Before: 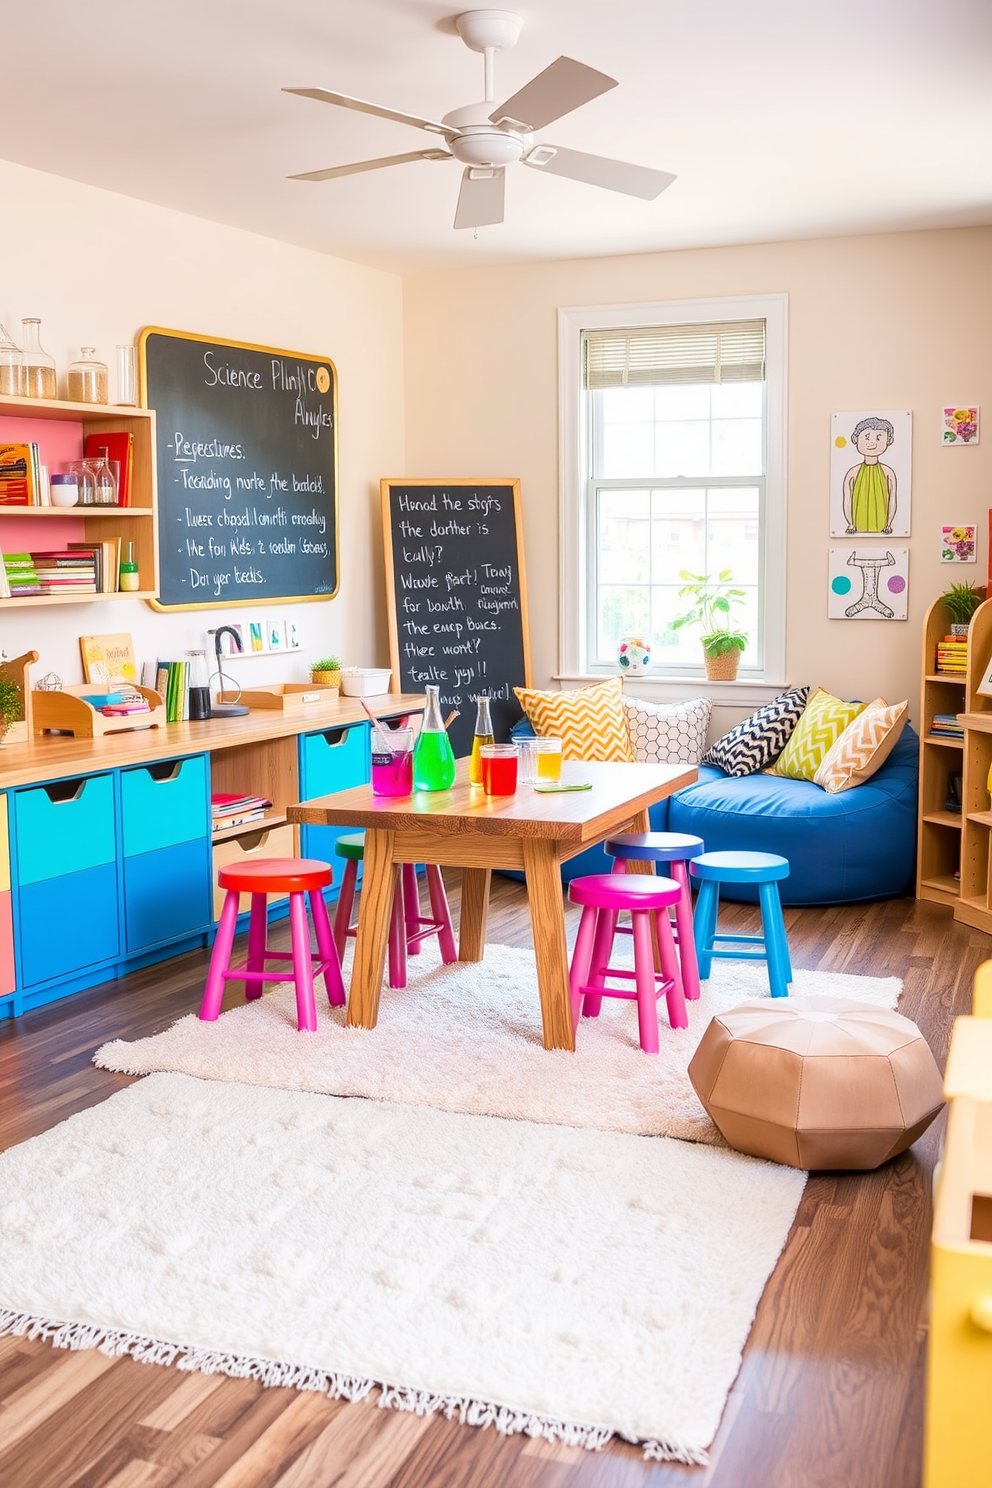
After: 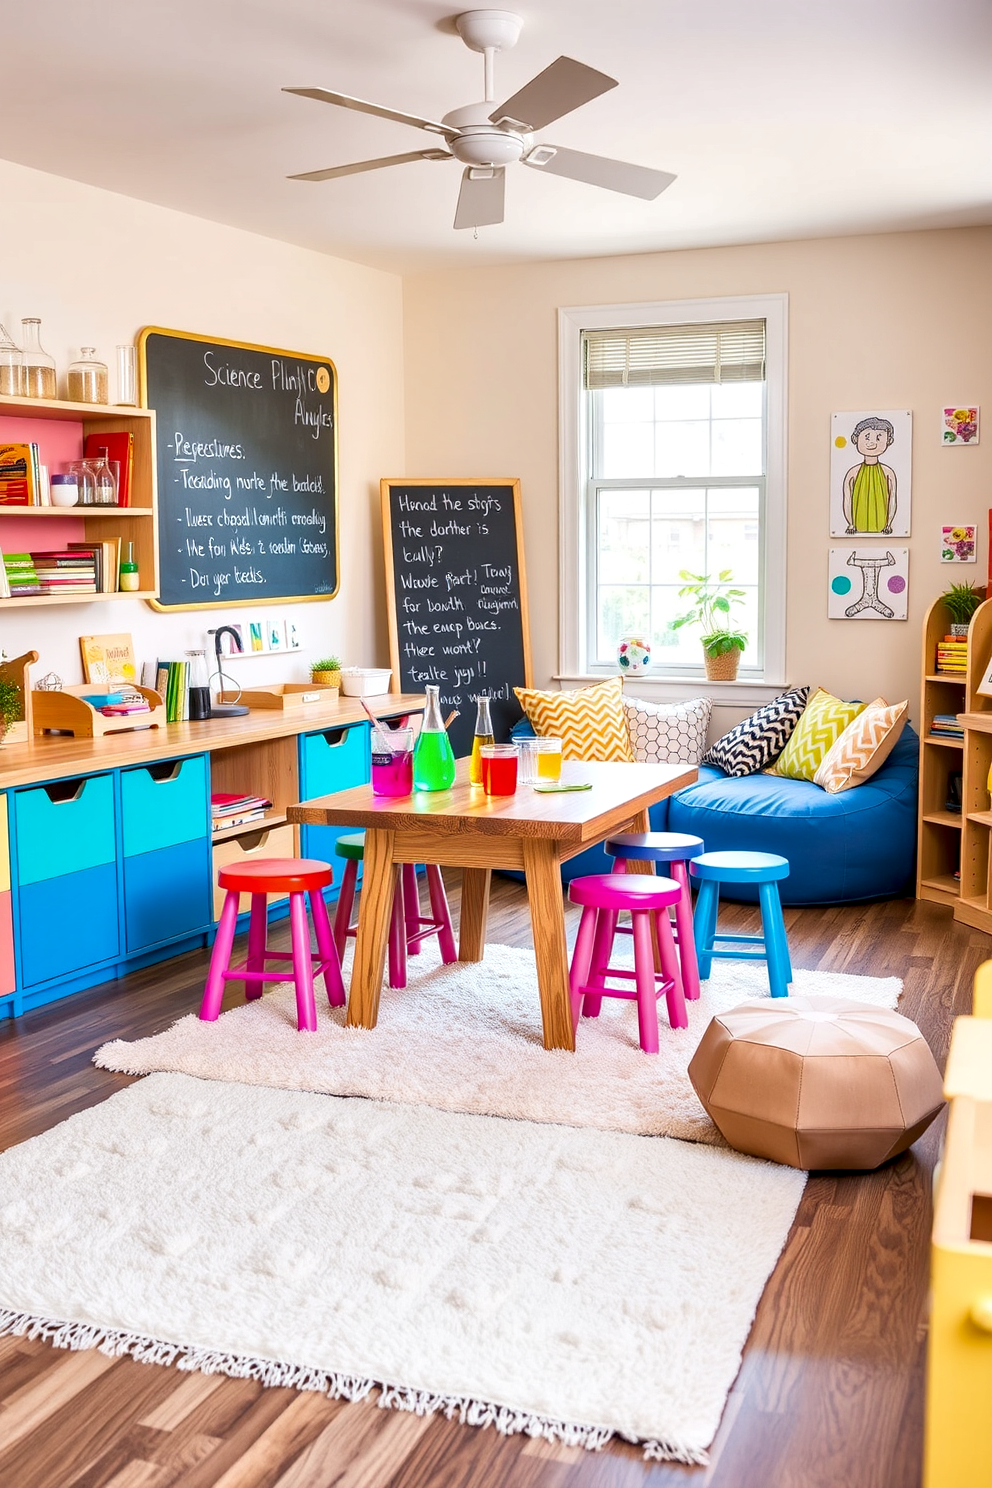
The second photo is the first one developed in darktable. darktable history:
contrast equalizer: octaves 7, y [[0.6 ×6], [0.55 ×6], [0 ×6], [0 ×6], [0 ×6]], mix 0.3
shadows and highlights: shadows 35, highlights -35, soften with gaussian
